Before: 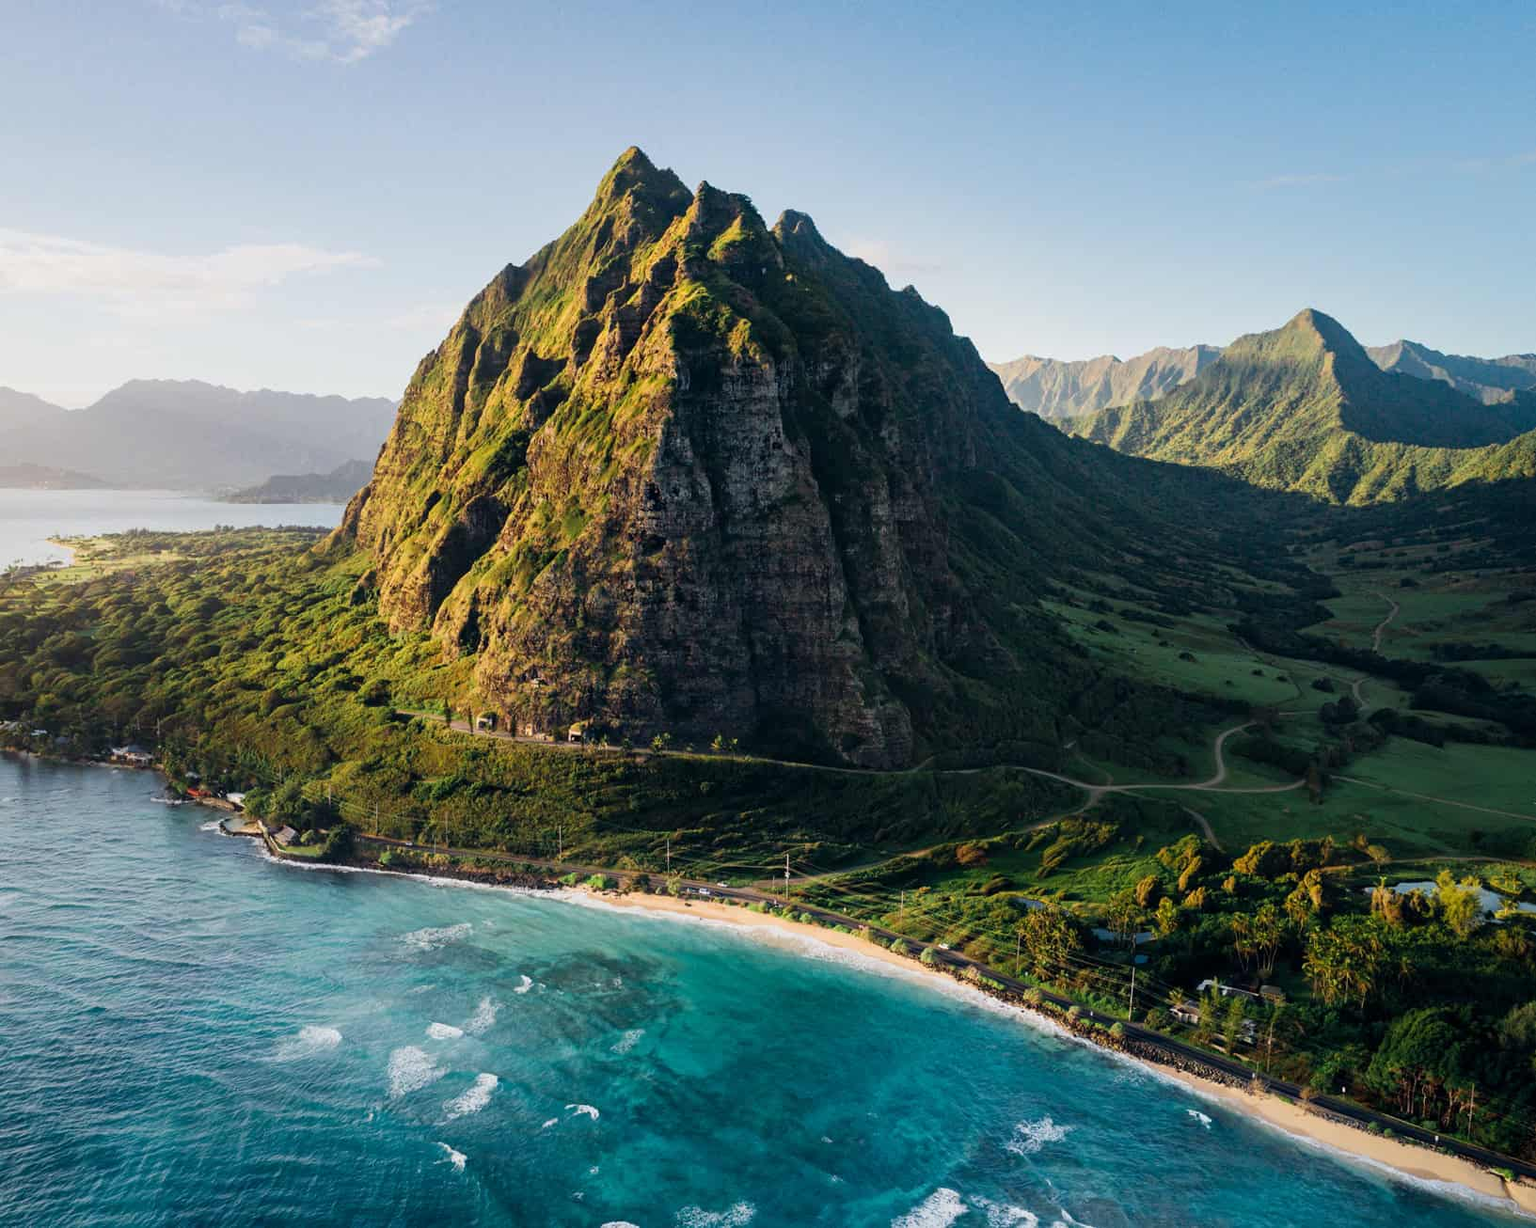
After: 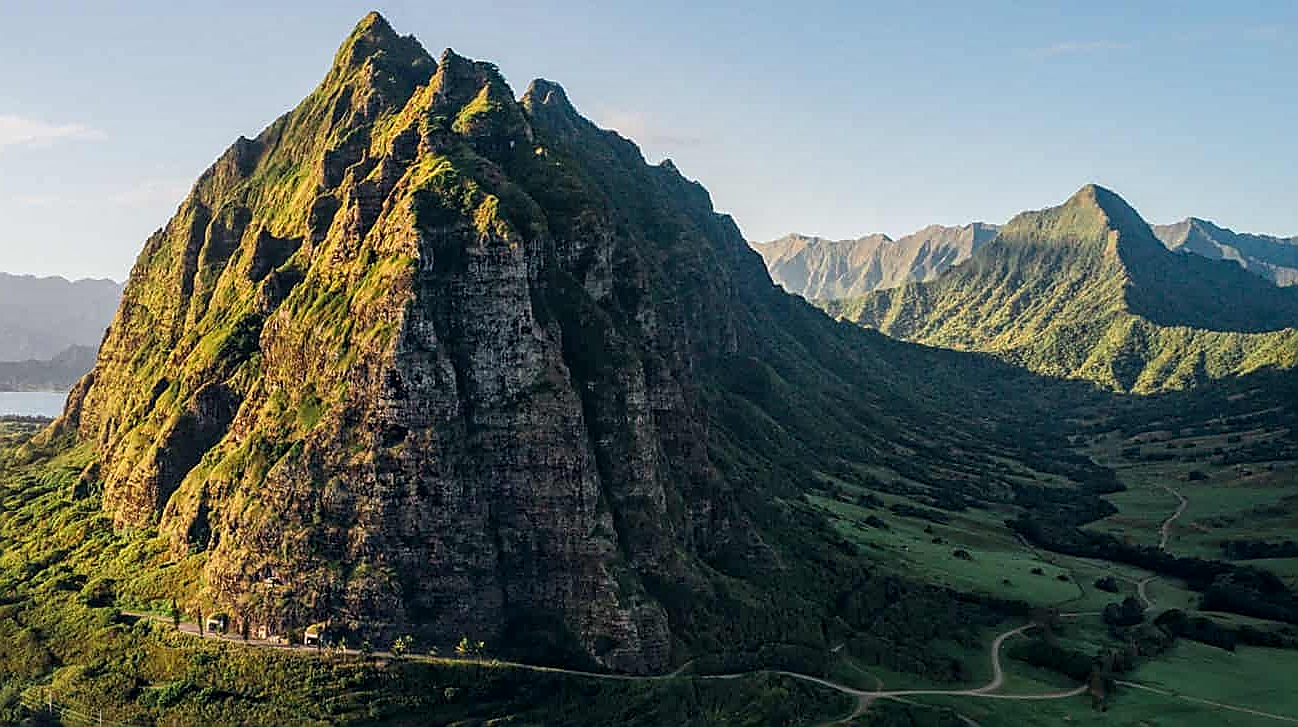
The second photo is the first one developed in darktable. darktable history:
local contrast: on, module defaults
sharpen: radius 1.4, amount 1.25, threshold 0.7
crop: left 18.38%, top 11.092%, right 2.134%, bottom 33.217%
